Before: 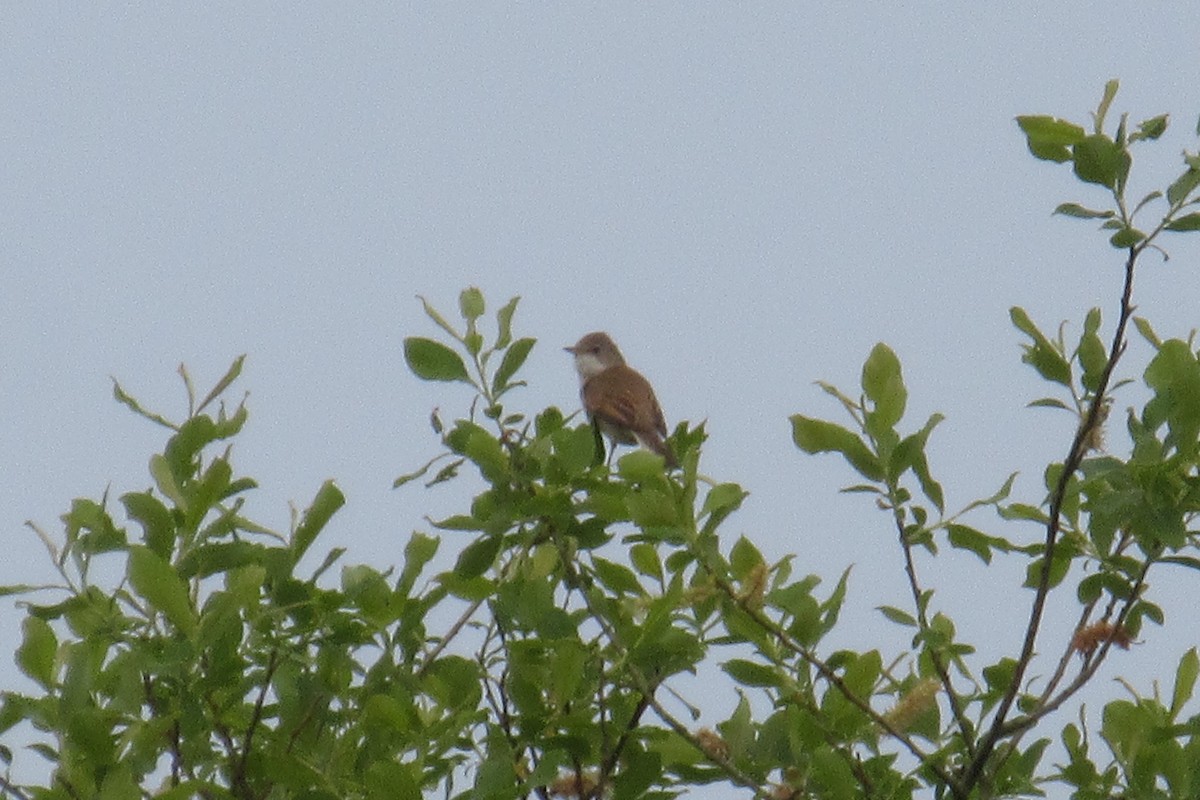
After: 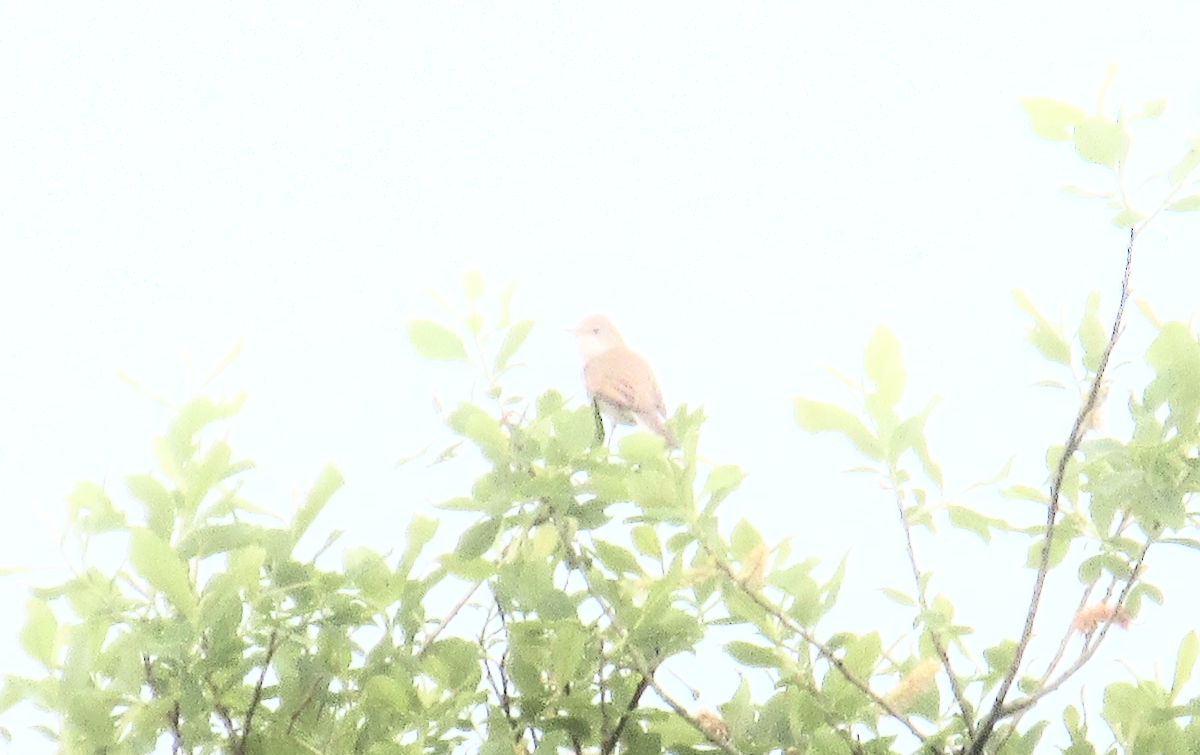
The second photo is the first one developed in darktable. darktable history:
exposure: black level correction 0.001, exposure 0.964 EV, compensate highlight preservation false
shadows and highlights: shadows -39.49, highlights 63.7, soften with gaussian
crop and rotate: top 2.41%, bottom 3.148%
contrast brightness saturation: contrast 0.445, brightness 0.562, saturation -0.185
